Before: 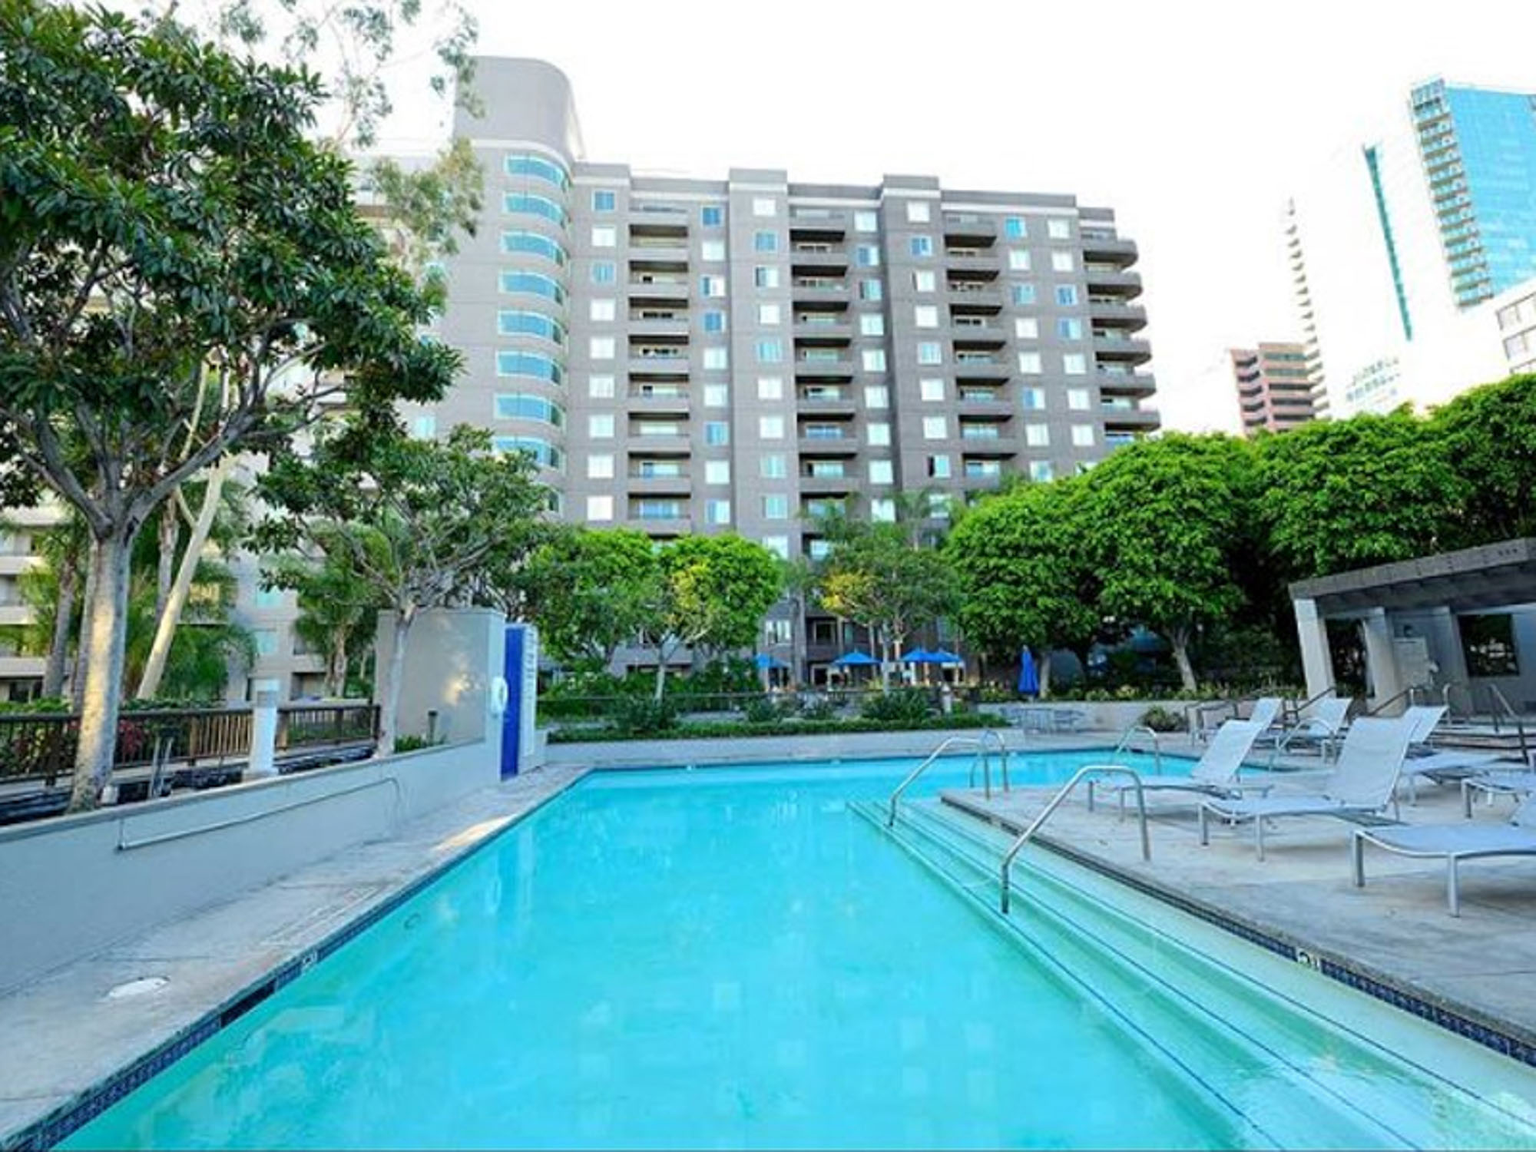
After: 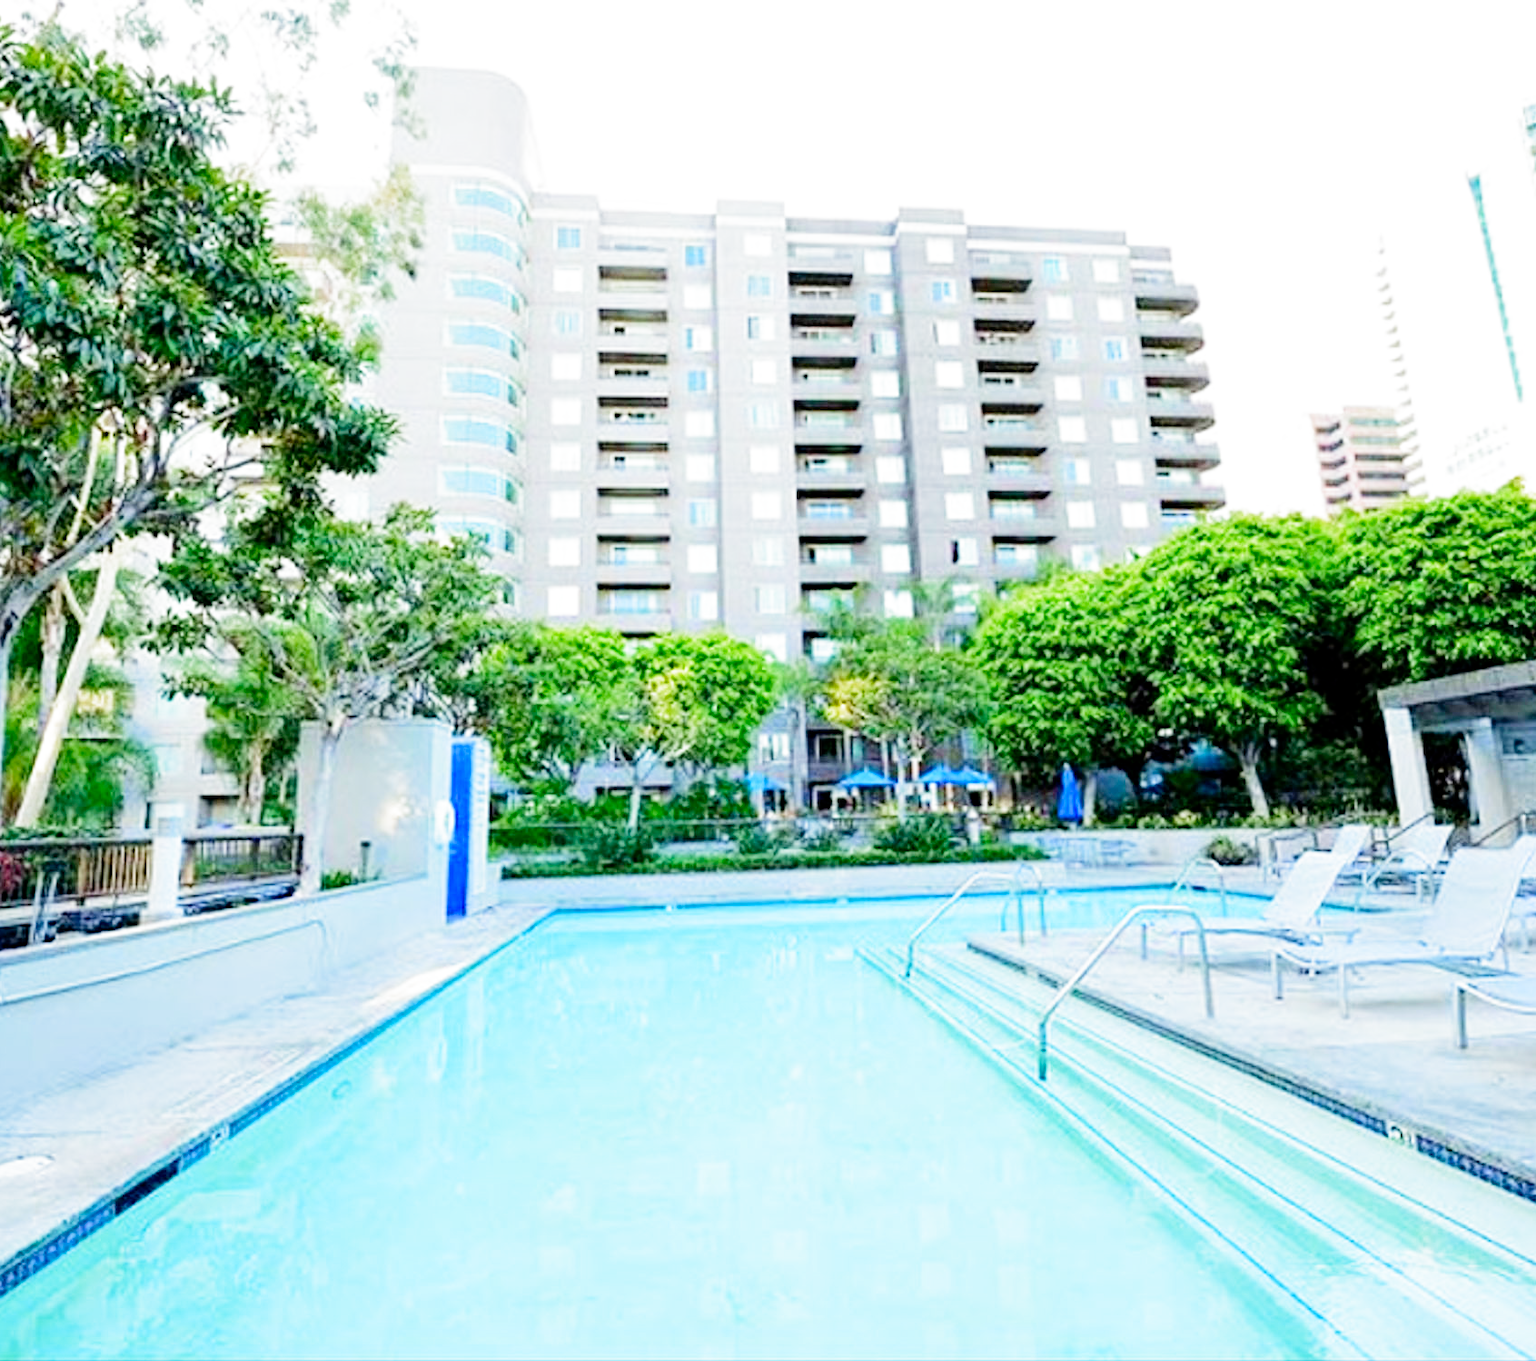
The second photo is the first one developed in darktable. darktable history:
crop: left 8.05%, right 7.361%
tone curve: curves: ch0 [(0, 0) (0.526, 0.642) (1, 1)], color space Lab, linked channels, preserve colors none
filmic rgb: middle gray luminance 9.25%, black relative exposure -10.7 EV, white relative exposure 3.43 EV, target black luminance 0%, hardness 5.96, latitude 59.47%, contrast 1.092, highlights saturation mix 5.81%, shadows ↔ highlights balance 28.79%, preserve chrominance no, color science v3 (2019), use custom middle-gray values true
